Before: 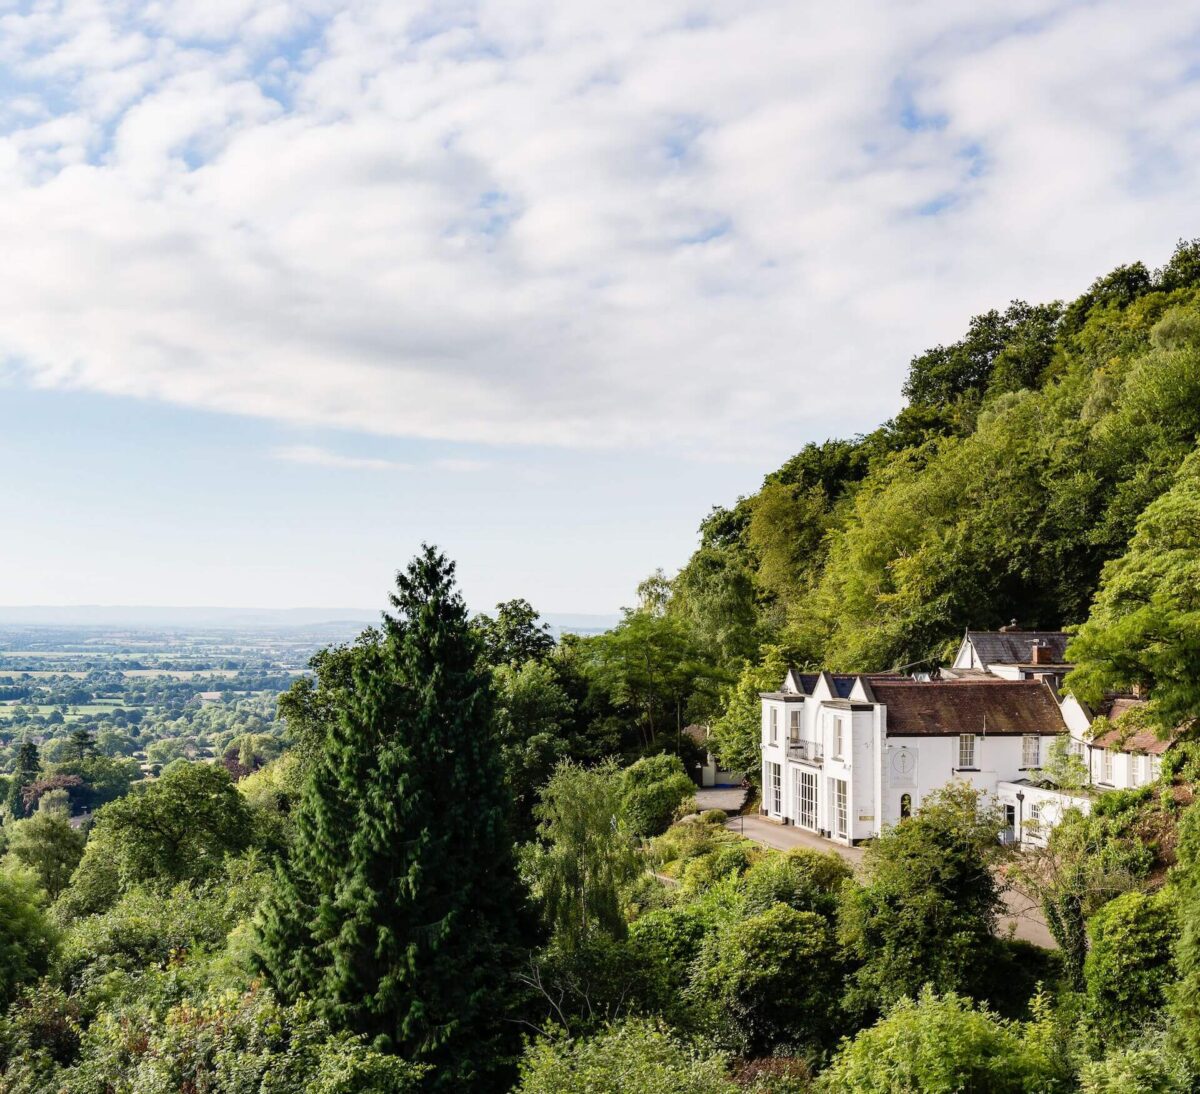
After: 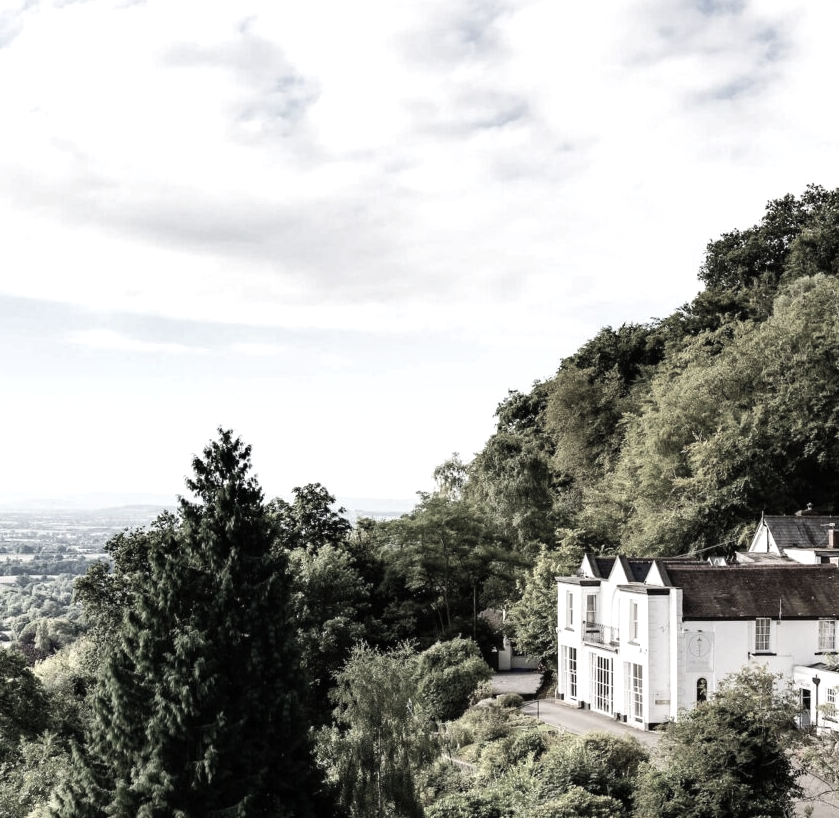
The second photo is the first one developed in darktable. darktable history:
color zones: curves: ch1 [(0, 0.153) (0.143, 0.15) (0.286, 0.151) (0.429, 0.152) (0.571, 0.152) (0.714, 0.151) (0.857, 0.151) (1, 0.153)]
crop and rotate: left 17.046%, top 10.659%, right 12.989%, bottom 14.553%
tone equalizer: -8 EV -0.417 EV, -7 EV -0.389 EV, -6 EV -0.333 EV, -5 EV -0.222 EV, -3 EV 0.222 EV, -2 EV 0.333 EV, -1 EV 0.389 EV, +0 EV 0.417 EV, edges refinement/feathering 500, mask exposure compensation -1.57 EV, preserve details no
